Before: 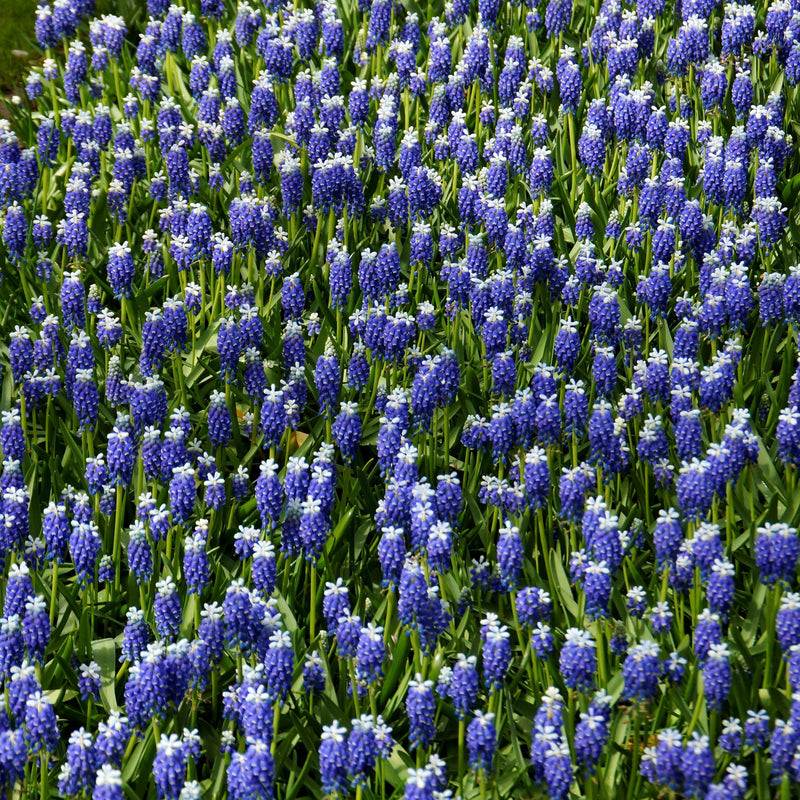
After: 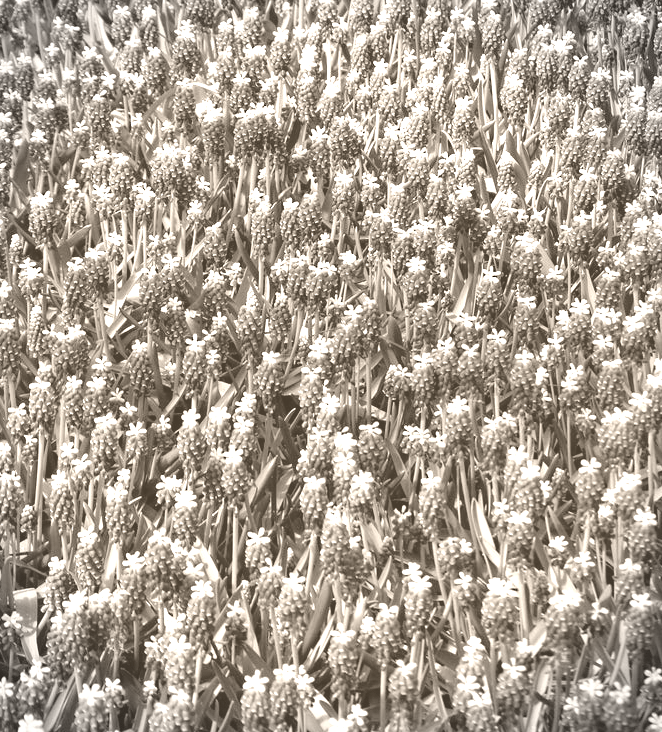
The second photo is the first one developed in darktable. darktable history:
vignetting: dithering 8-bit output, unbound false
colorize: hue 34.49°, saturation 35.33%, source mix 100%, version 1
color correction: highlights a* 15.46, highlights b* -20.56
crop: left 9.807%, top 6.259%, right 7.334%, bottom 2.177%
sharpen: radius 2.883, amount 0.868, threshold 47.523
tone equalizer: on, module defaults
exposure: black level correction 0.003, exposure 0.383 EV, compensate highlight preservation false
